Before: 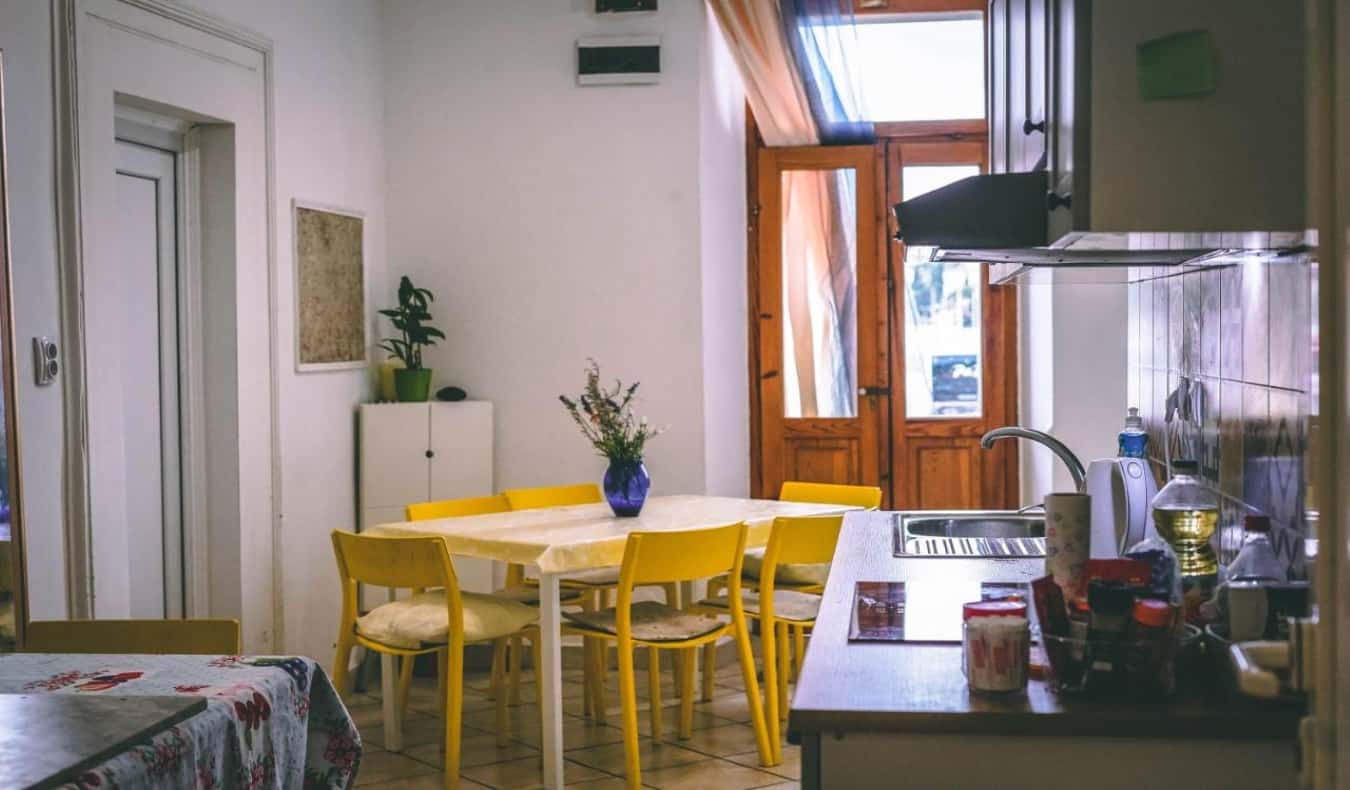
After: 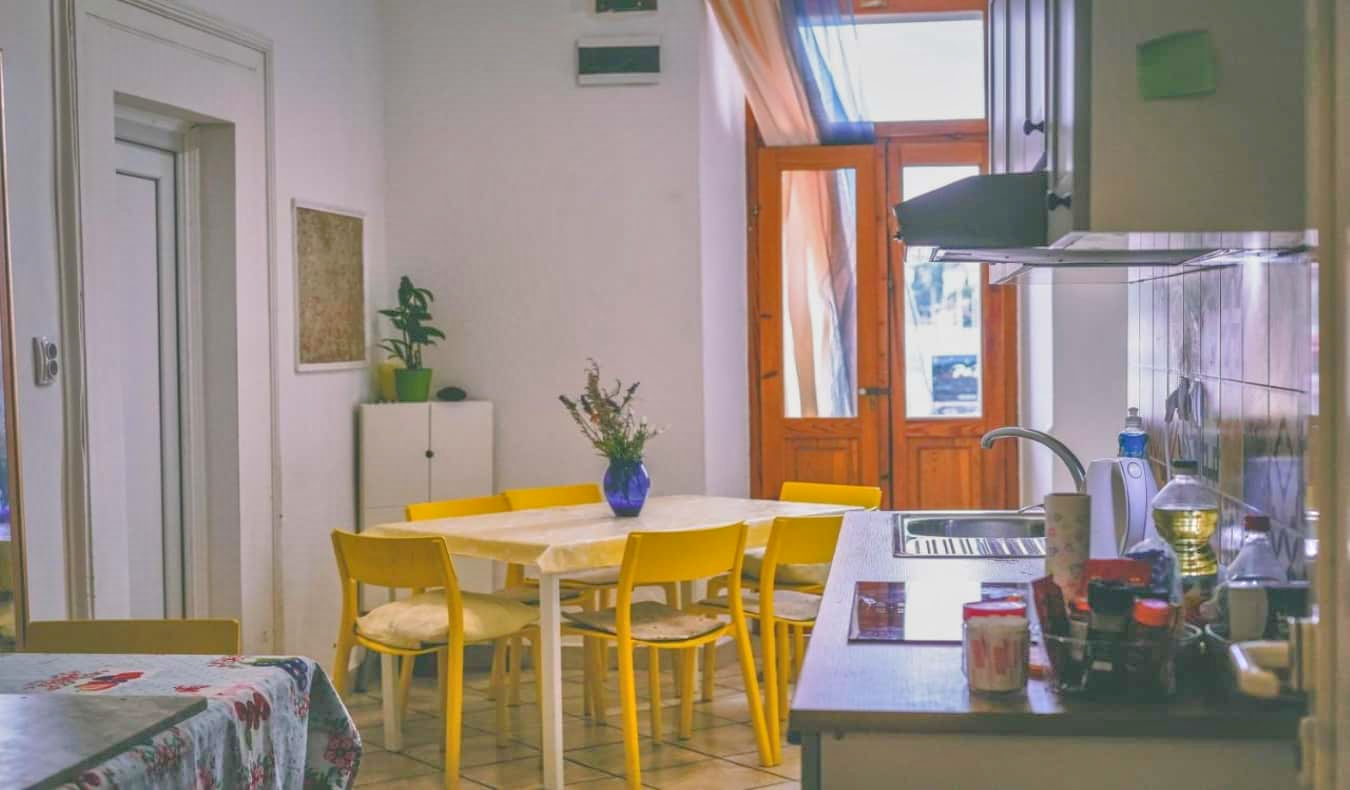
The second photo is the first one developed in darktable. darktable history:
color balance rgb: contrast -10%
tone equalizer: -7 EV 0.15 EV, -6 EV 0.6 EV, -5 EV 1.15 EV, -4 EV 1.33 EV, -3 EV 1.15 EV, -2 EV 0.6 EV, -1 EV 0.15 EV, mask exposure compensation -0.5 EV
shadows and highlights: on, module defaults
